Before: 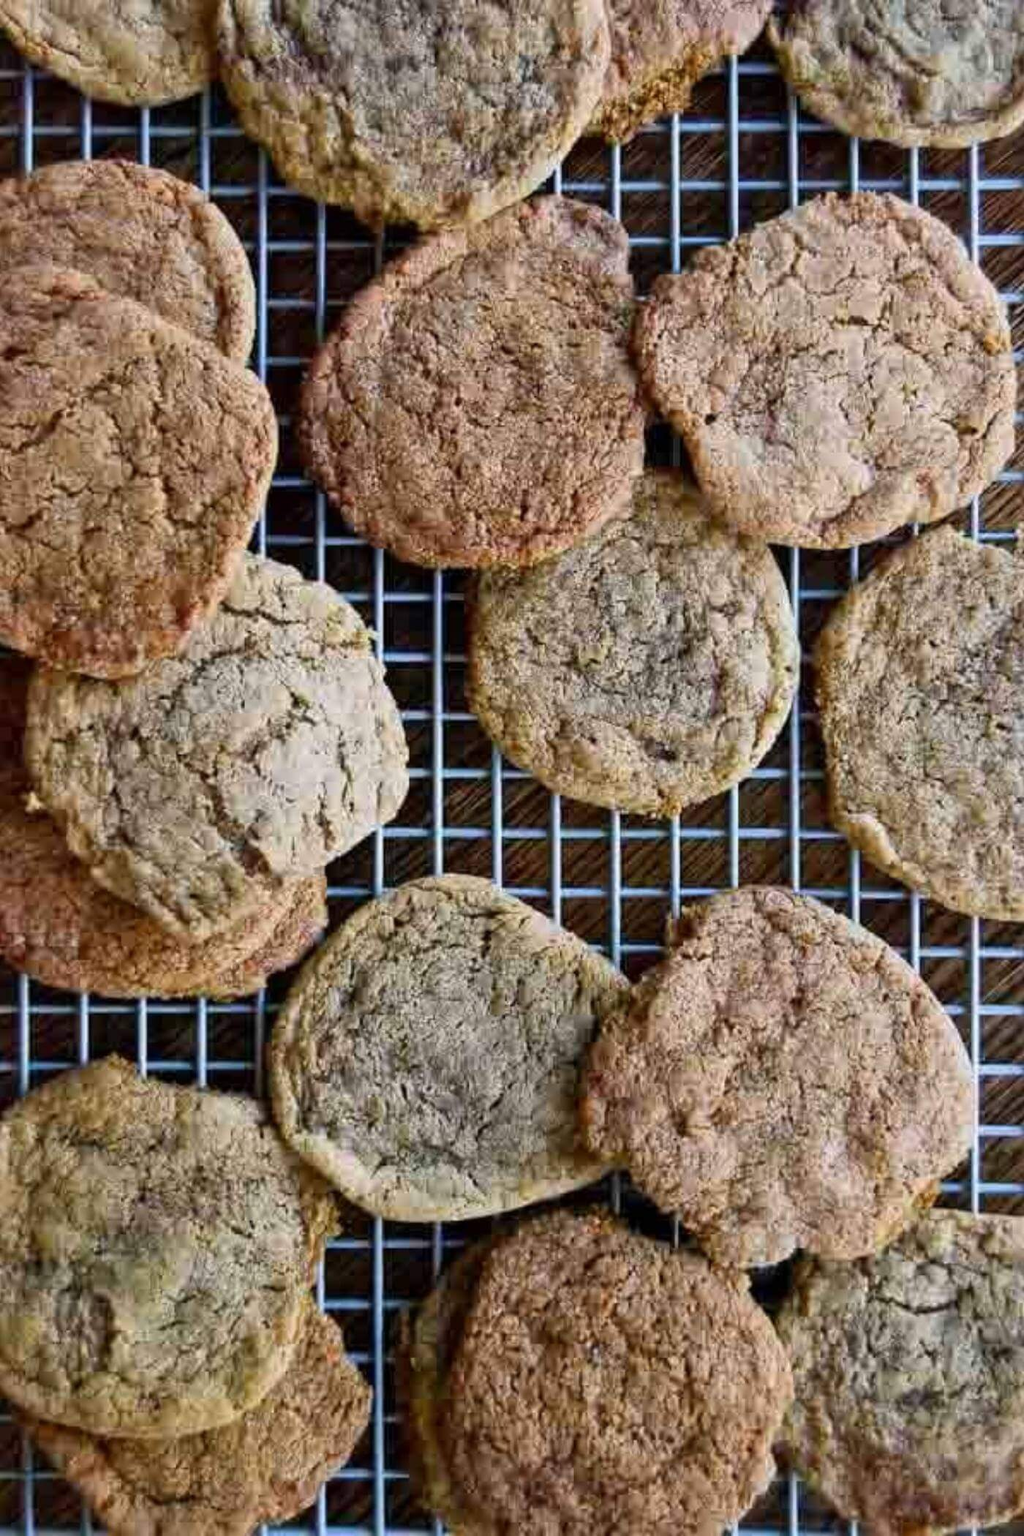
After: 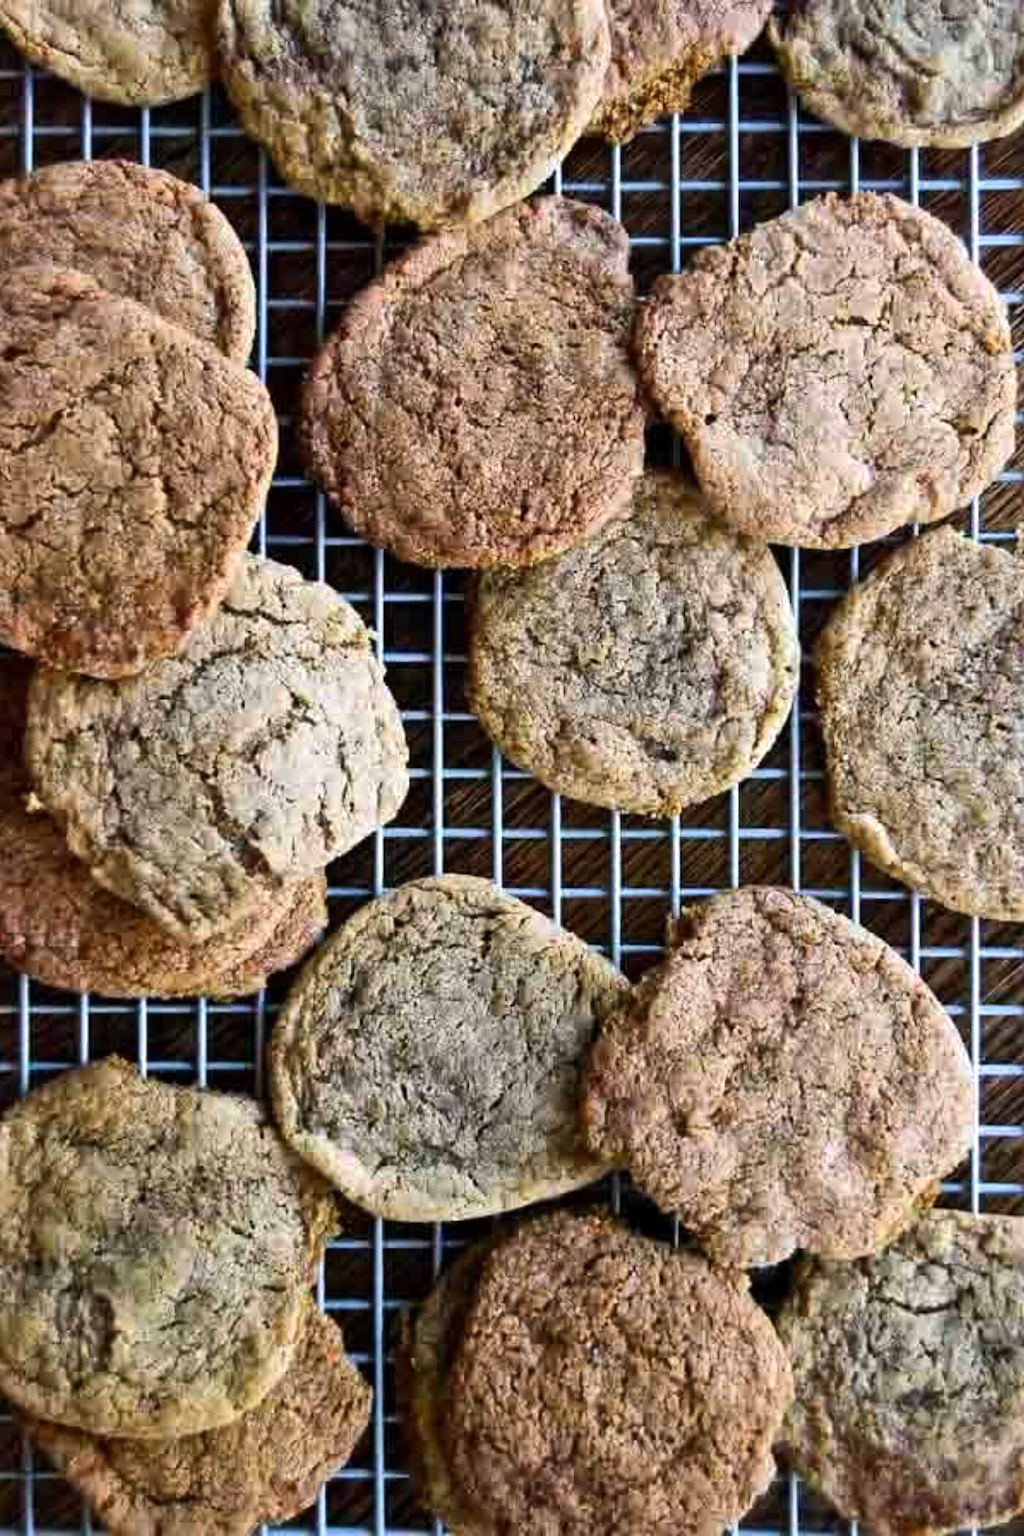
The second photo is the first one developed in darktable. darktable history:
exposure: compensate highlight preservation false
tone equalizer: -8 EV -0.417 EV, -7 EV -0.389 EV, -6 EV -0.333 EV, -5 EV -0.222 EV, -3 EV 0.222 EV, -2 EV 0.333 EV, -1 EV 0.389 EV, +0 EV 0.417 EV, edges refinement/feathering 500, mask exposure compensation -1.57 EV, preserve details no
